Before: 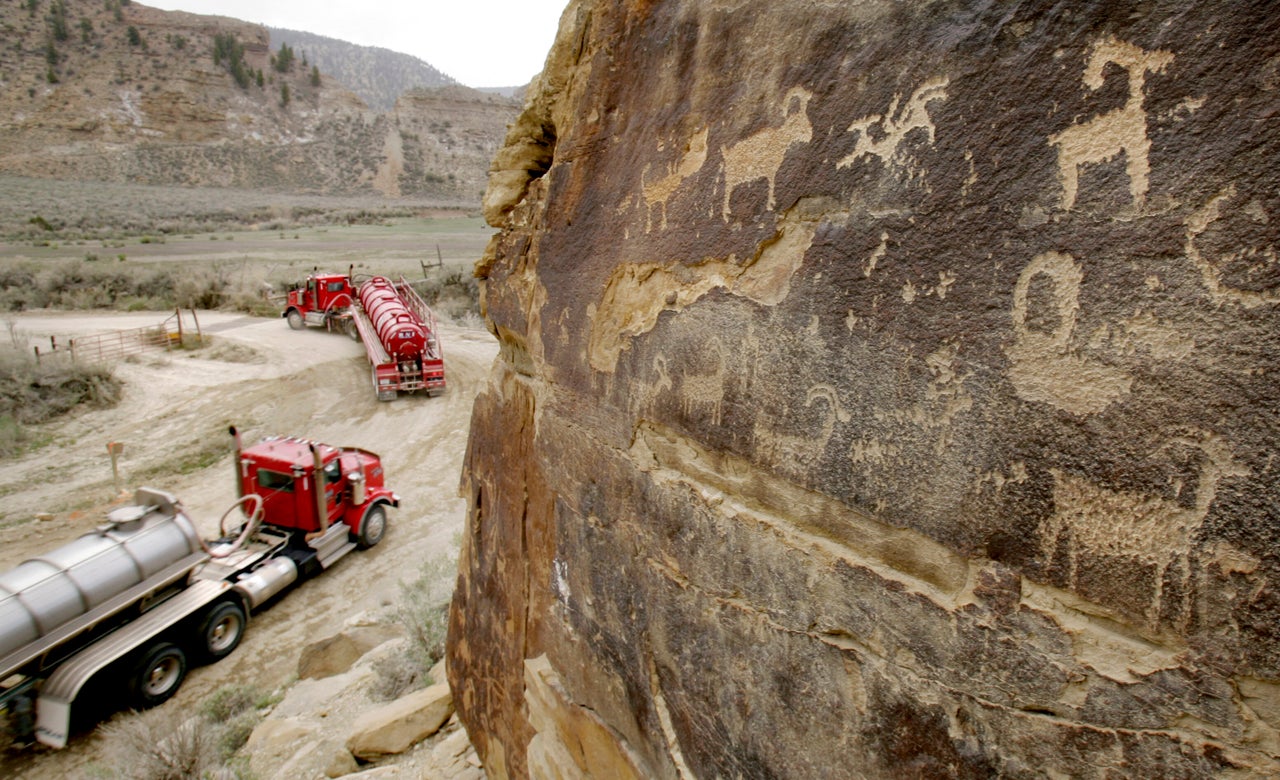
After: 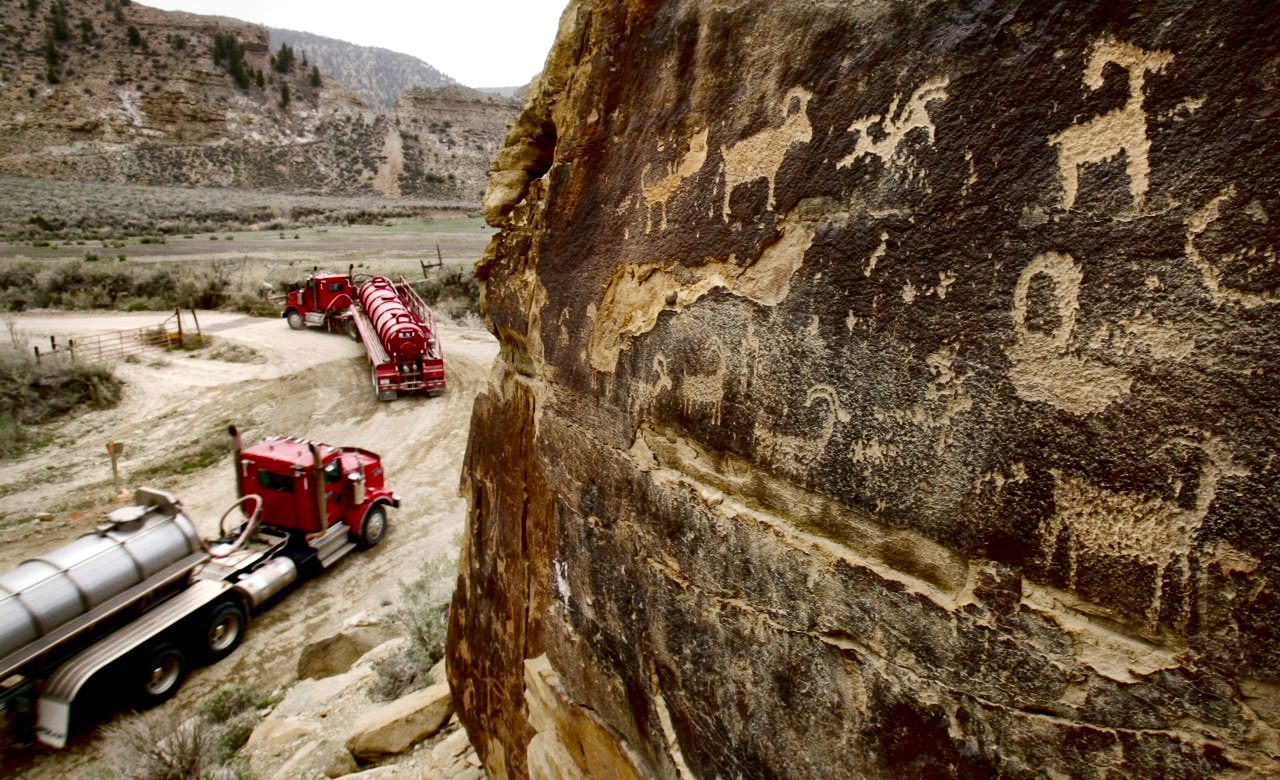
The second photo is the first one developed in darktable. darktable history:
local contrast: mode bilateral grid, contrast 20, coarseness 50, detail 150%, midtone range 0.2
contrast brightness saturation: contrast 0.217, brightness -0.189, saturation 0.238
